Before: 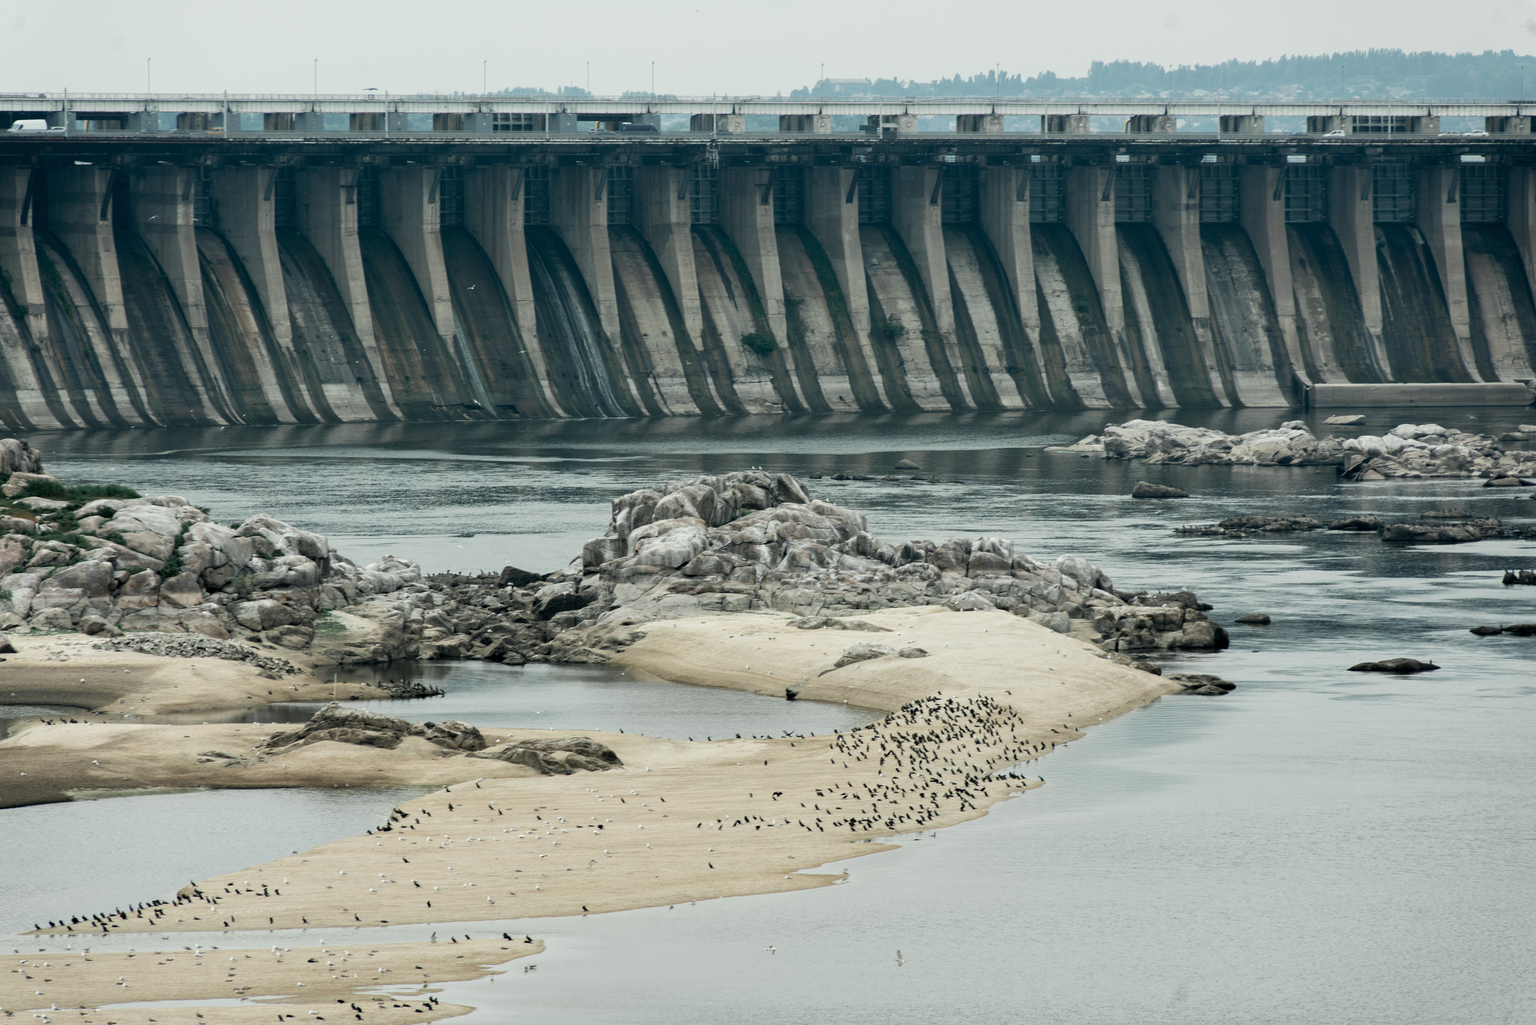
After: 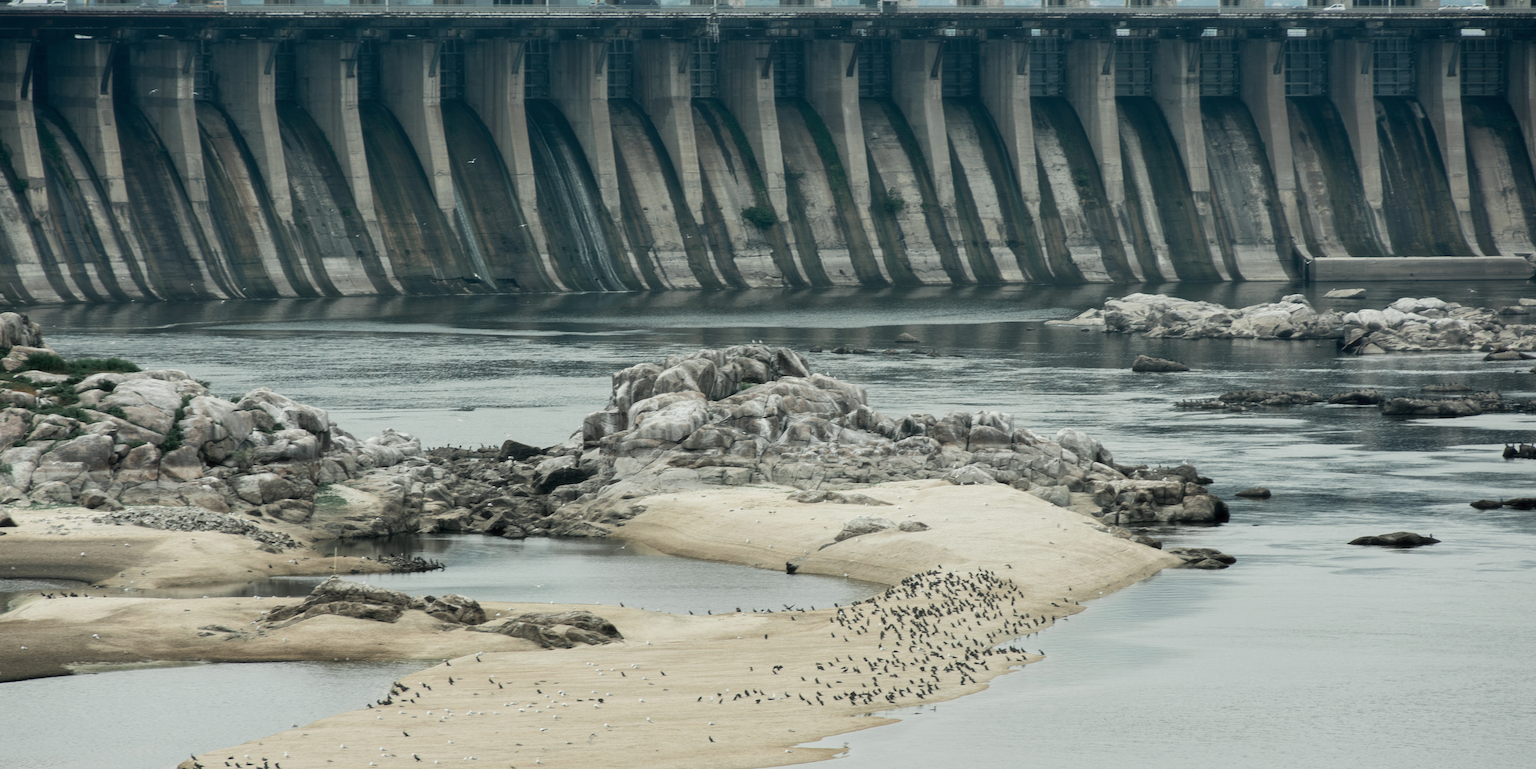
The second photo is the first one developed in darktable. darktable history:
crop and rotate: top 12.378%, bottom 12.533%
haze removal: strength -0.095, compatibility mode true, adaptive false
